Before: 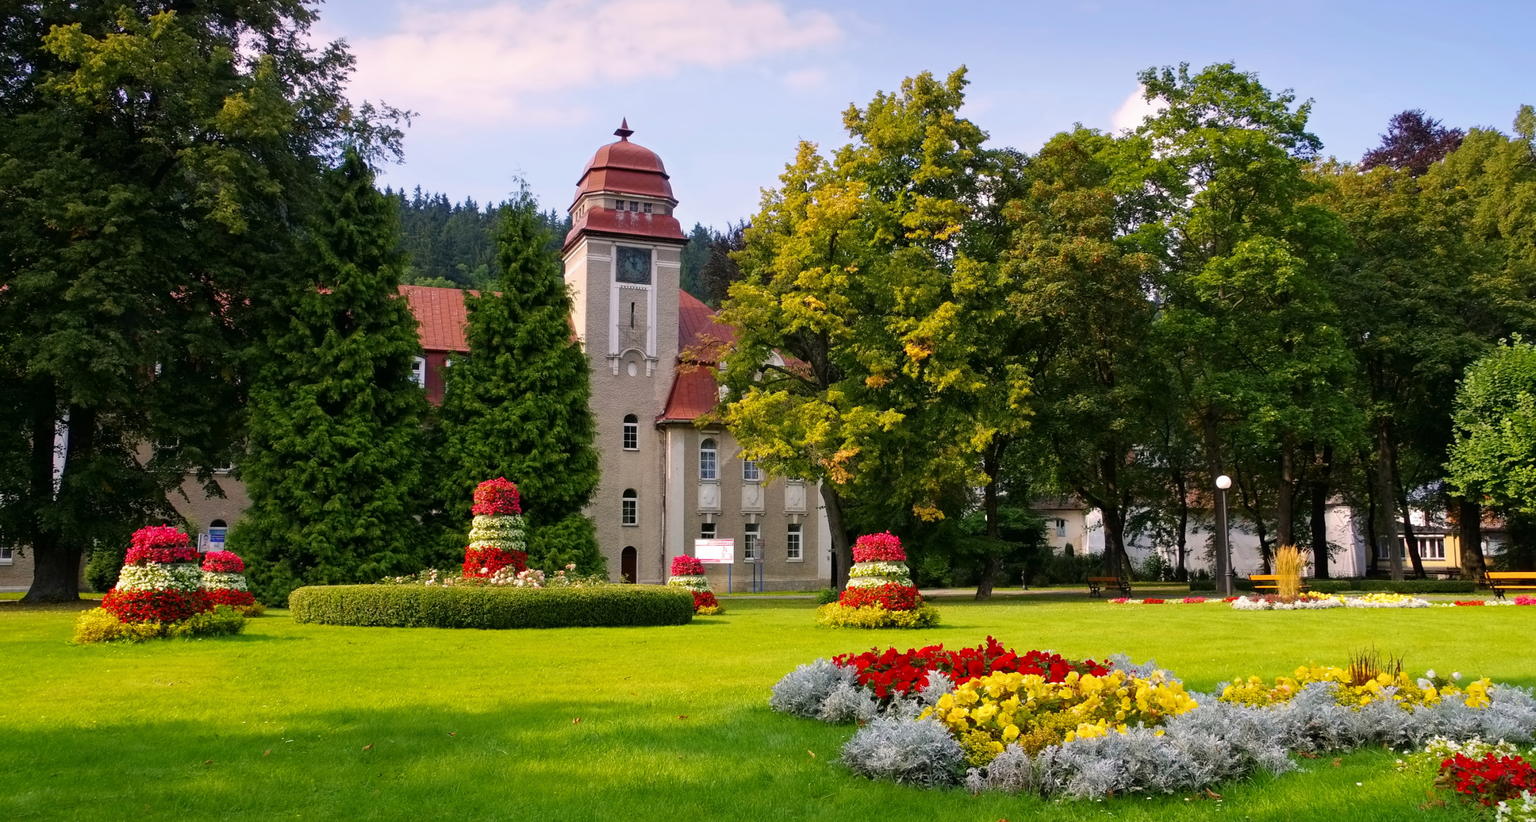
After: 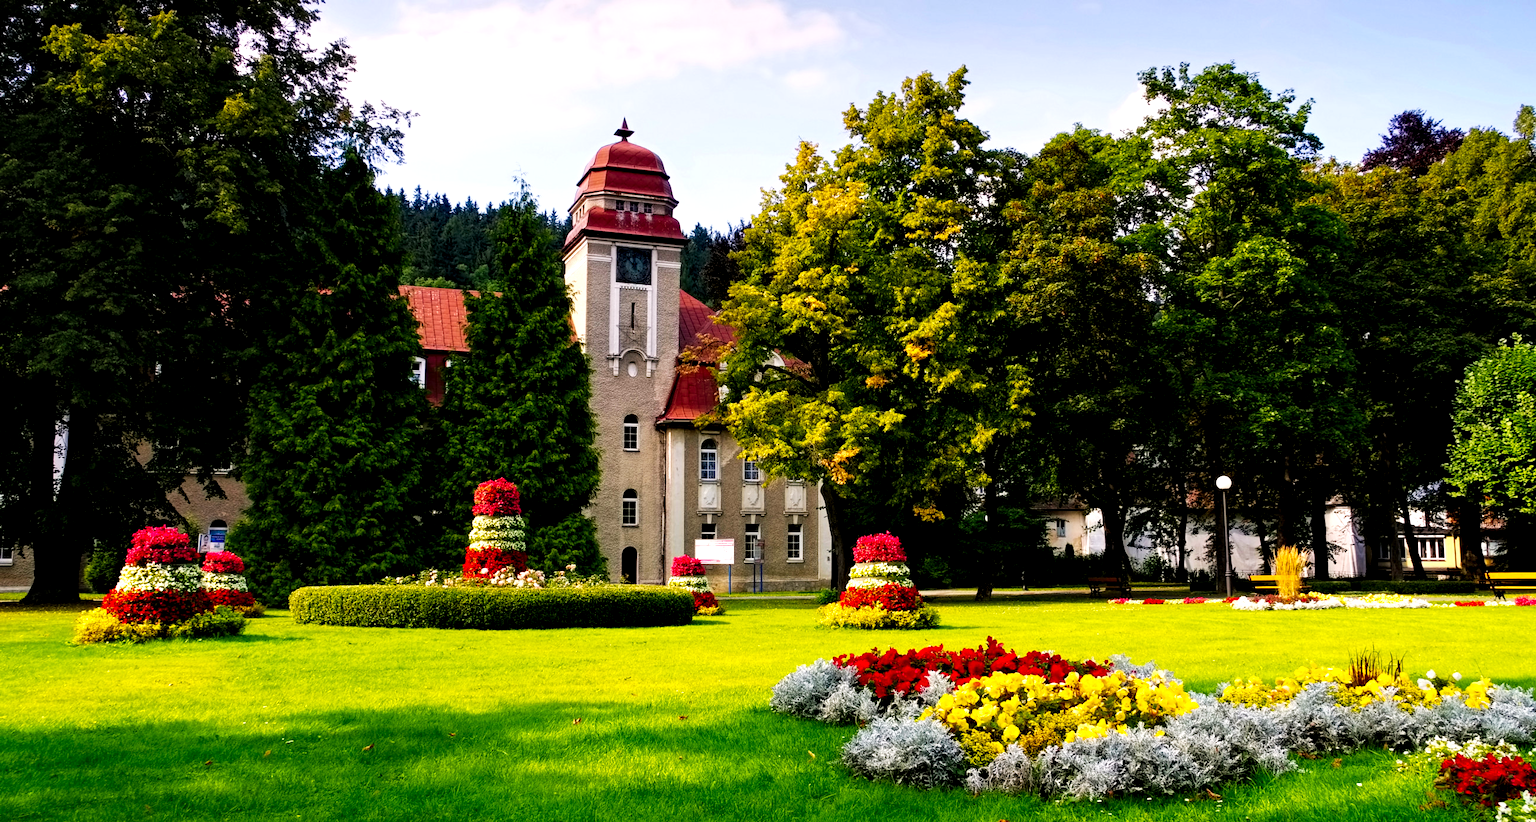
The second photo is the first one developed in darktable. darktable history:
local contrast: highlights 123%, shadows 126%, detail 140%, midtone range 0.254
haze removal: compatibility mode true, adaptive false
tone curve: curves: ch0 [(0, 0) (0.003, 0.002) (0.011, 0.006) (0.025, 0.014) (0.044, 0.02) (0.069, 0.027) (0.1, 0.036) (0.136, 0.05) (0.177, 0.081) (0.224, 0.118) (0.277, 0.183) (0.335, 0.262) (0.399, 0.351) (0.468, 0.456) (0.543, 0.571) (0.623, 0.692) (0.709, 0.795) (0.801, 0.88) (0.898, 0.948) (1, 1)], preserve colors none
